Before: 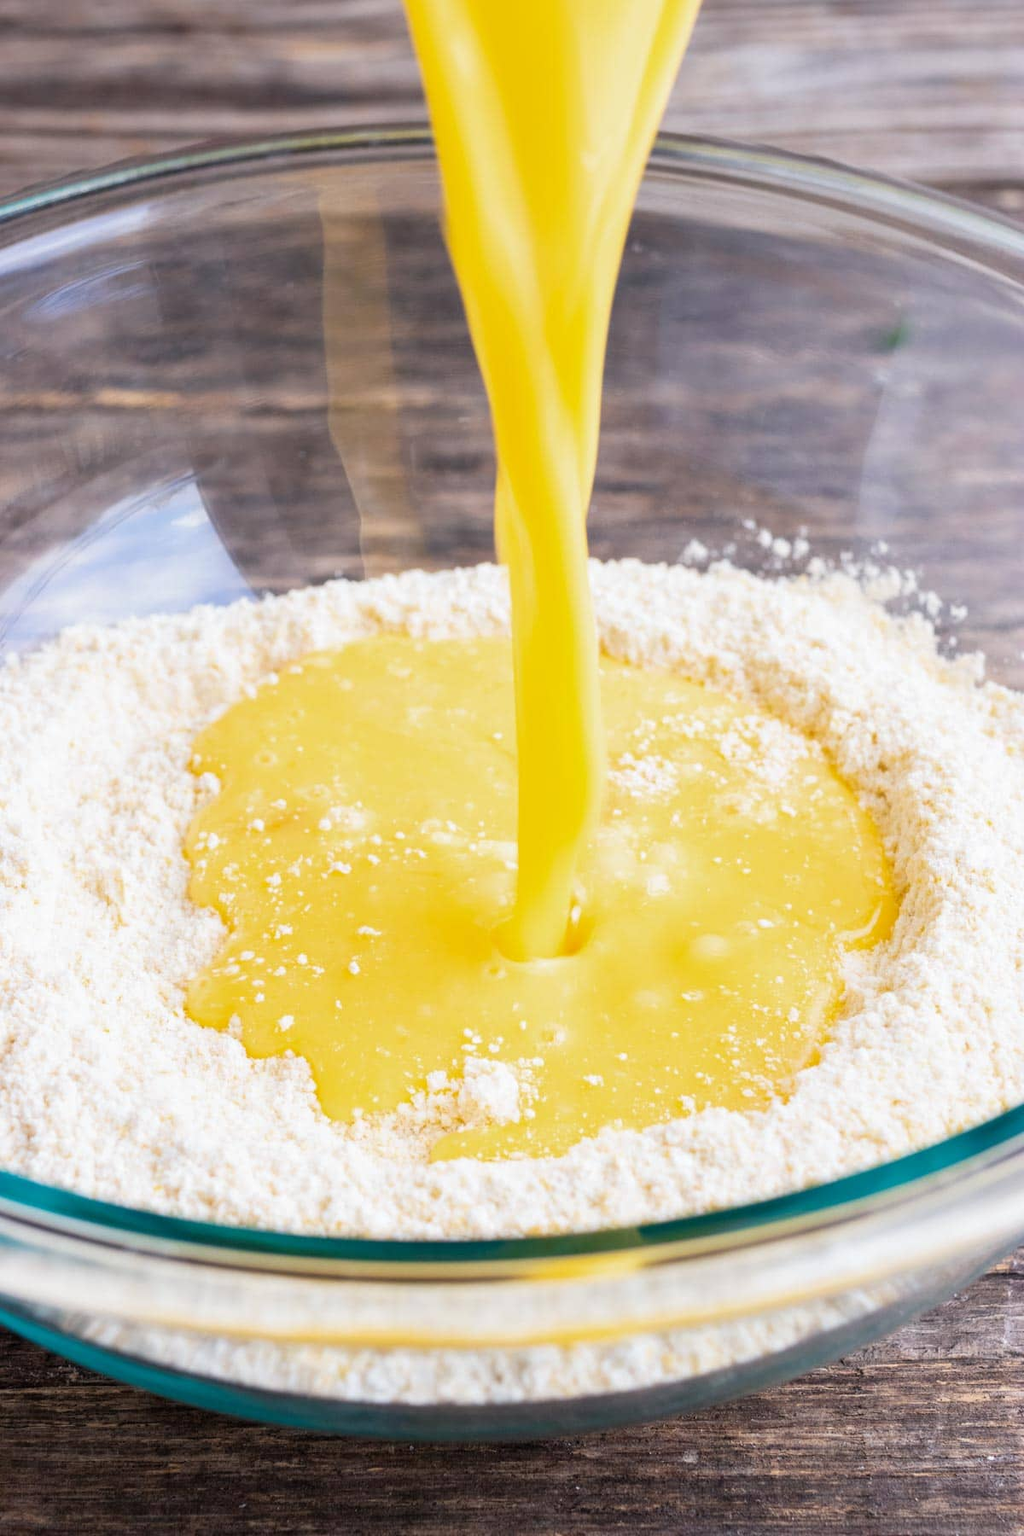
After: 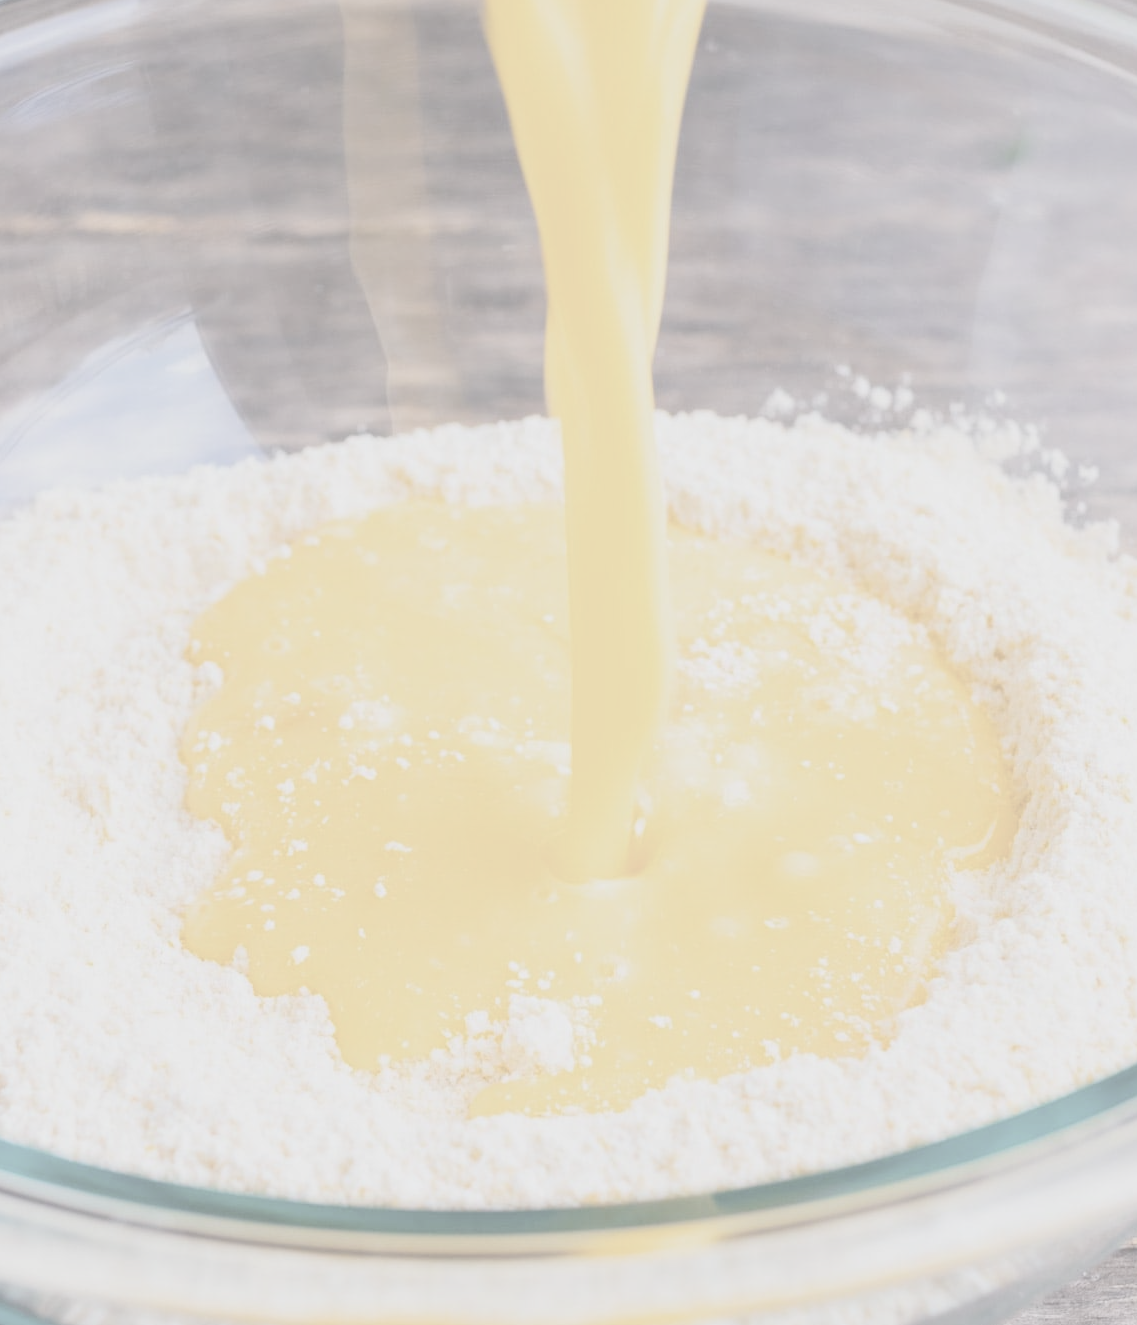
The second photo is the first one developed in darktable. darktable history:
contrast brightness saturation: contrast -0.33, brightness 0.756, saturation -0.782
crop and rotate: left 2.979%, top 13.603%, right 2.224%, bottom 12.745%
tone equalizer: luminance estimator HSV value / RGB max
color balance rgb: global offset › luminance -0.262%, perceptual saturation grading › global saturation 19.631%, global vibrance 25.046%
